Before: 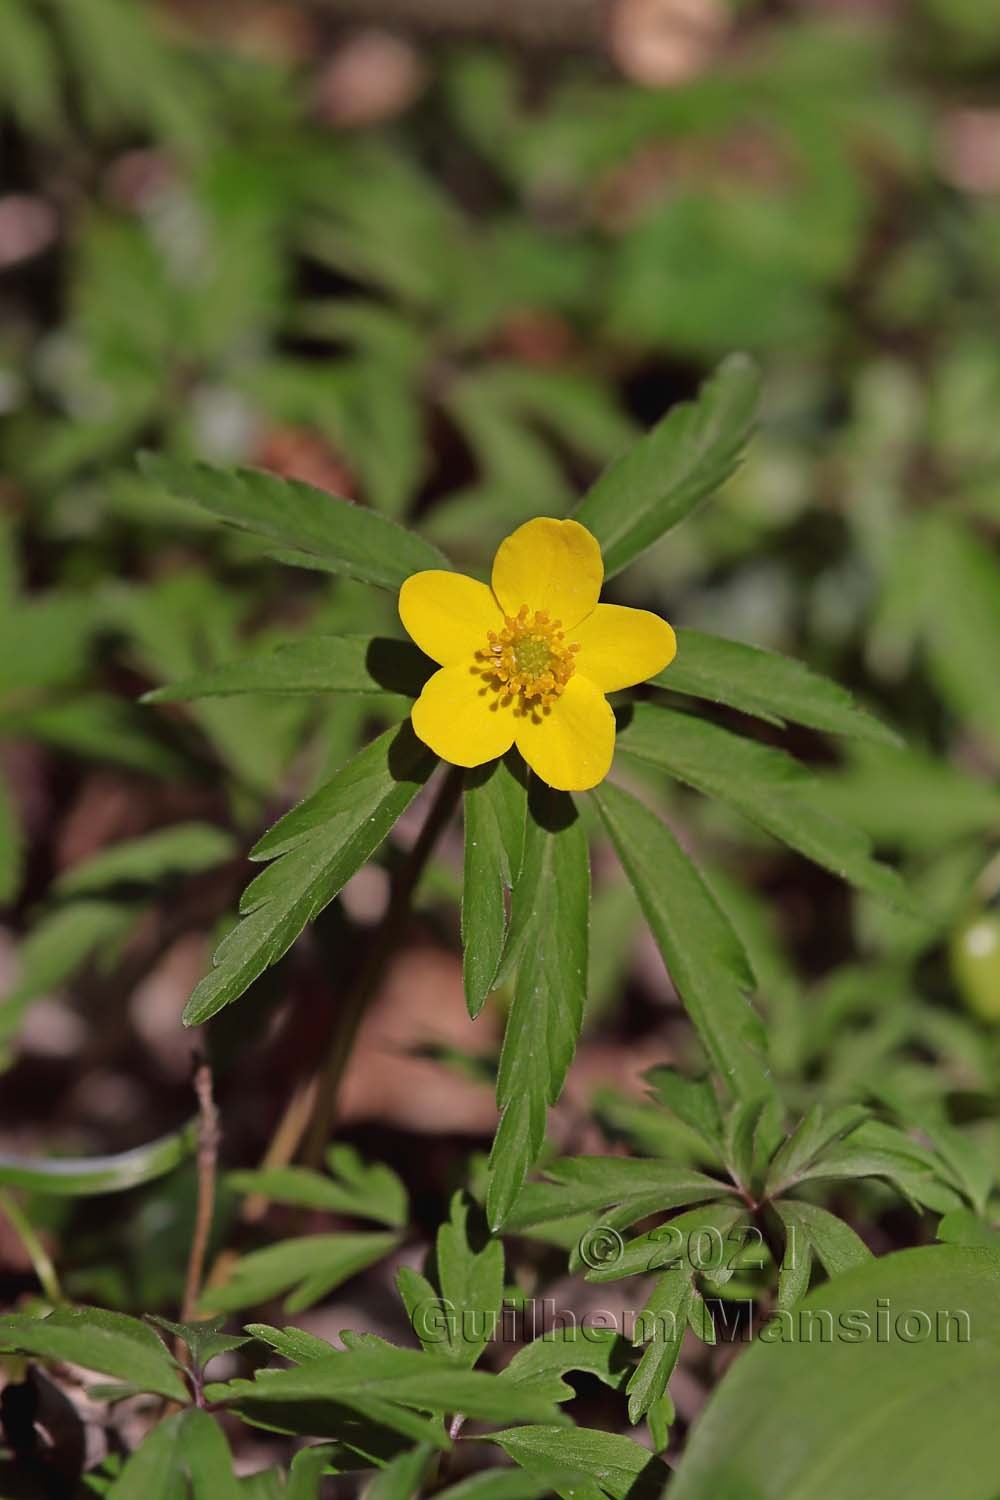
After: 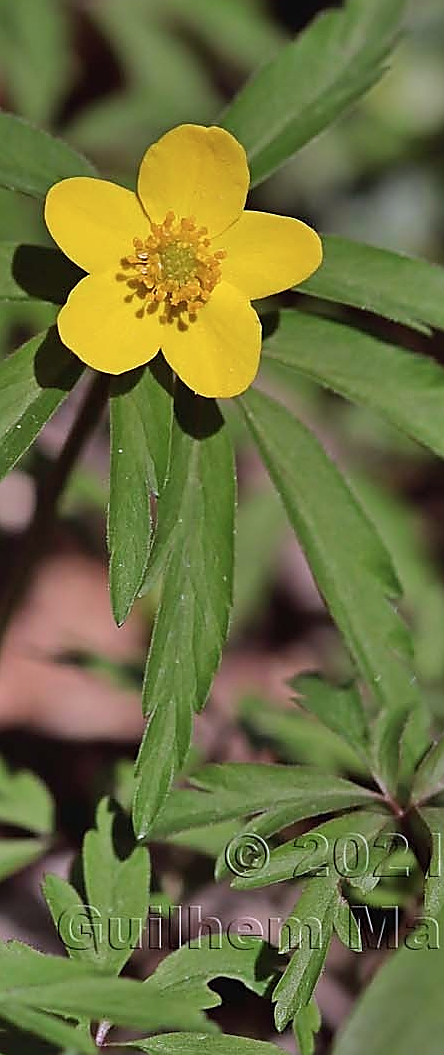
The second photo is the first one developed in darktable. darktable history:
color correction: highlights a* -0.772, highlights b* -8.92
crop: left 35.432%, top 26.233%, right 20.145%, bottom 3.432%
sharpen: radius 1.4, amount 1.25, threshold 0.7
shadows and highlights: shadows 75, highlights -25, soften with gaussian
